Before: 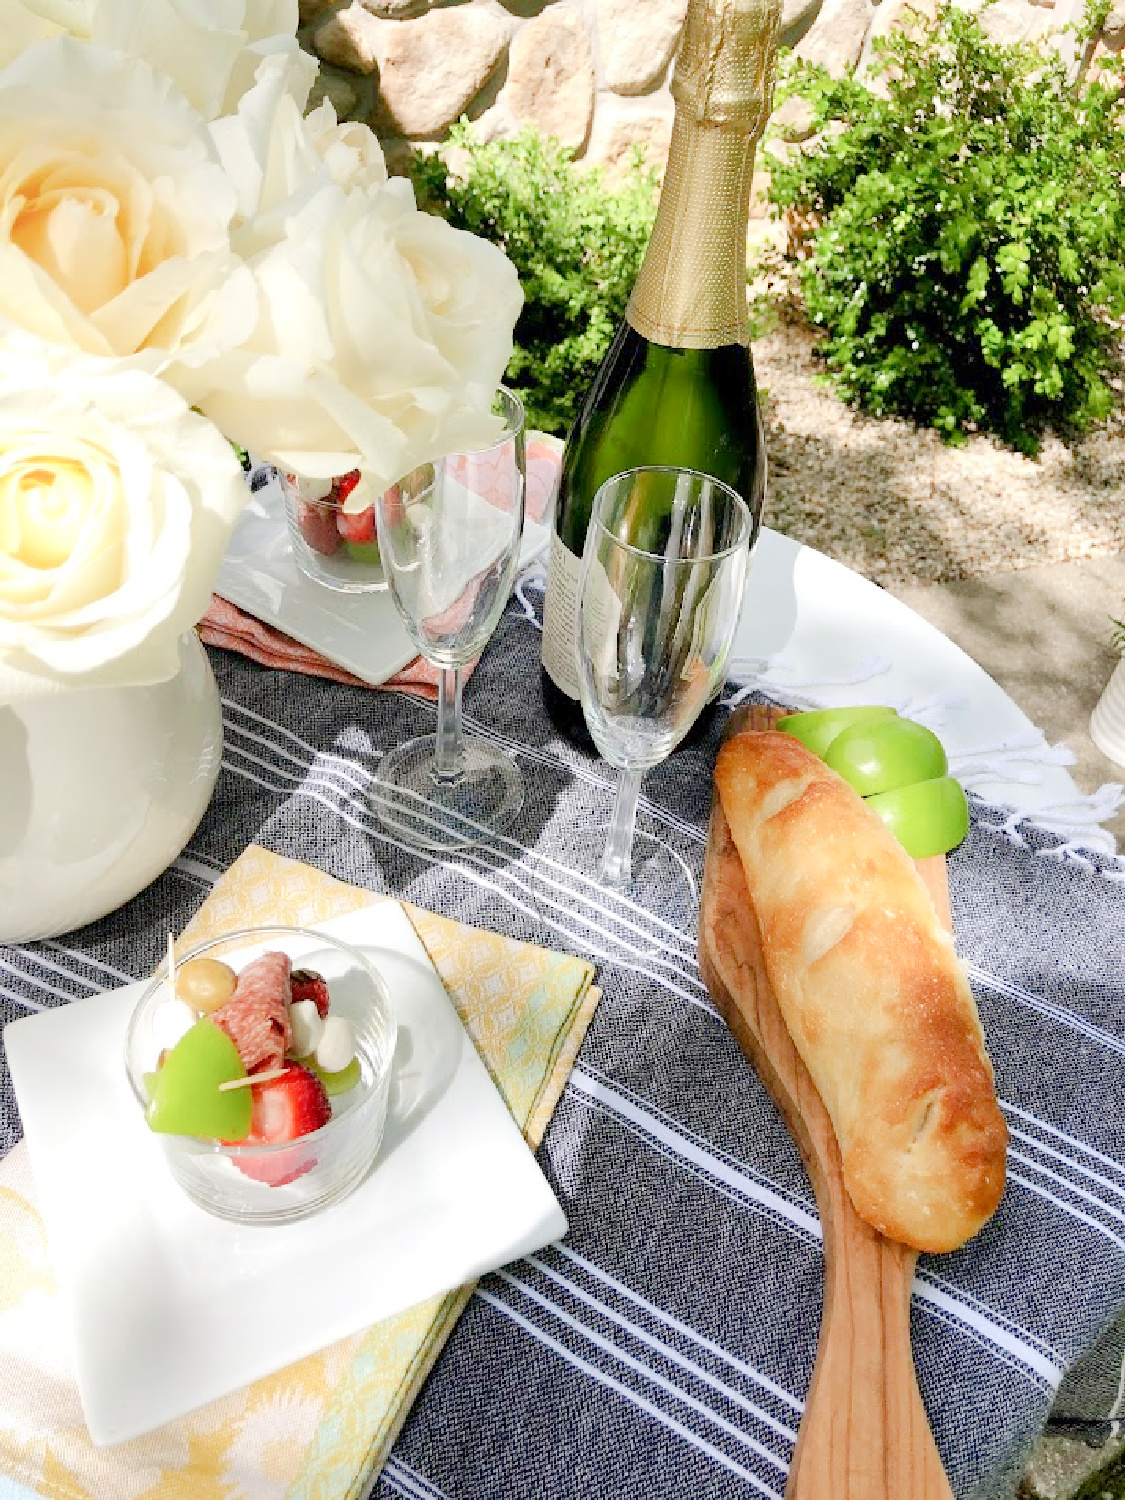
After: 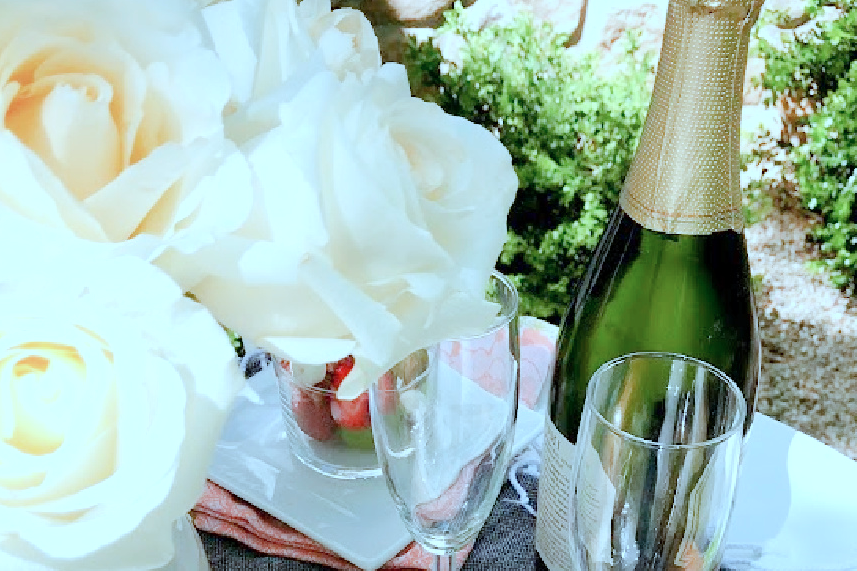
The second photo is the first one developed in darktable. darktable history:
white balance: red 0.988, blue 1.017
crop: left 0.579%, top 7.627%, right 23.167%, bottom 54.275%
color correction: highlights a* -9.73, highlights b* -21.22
